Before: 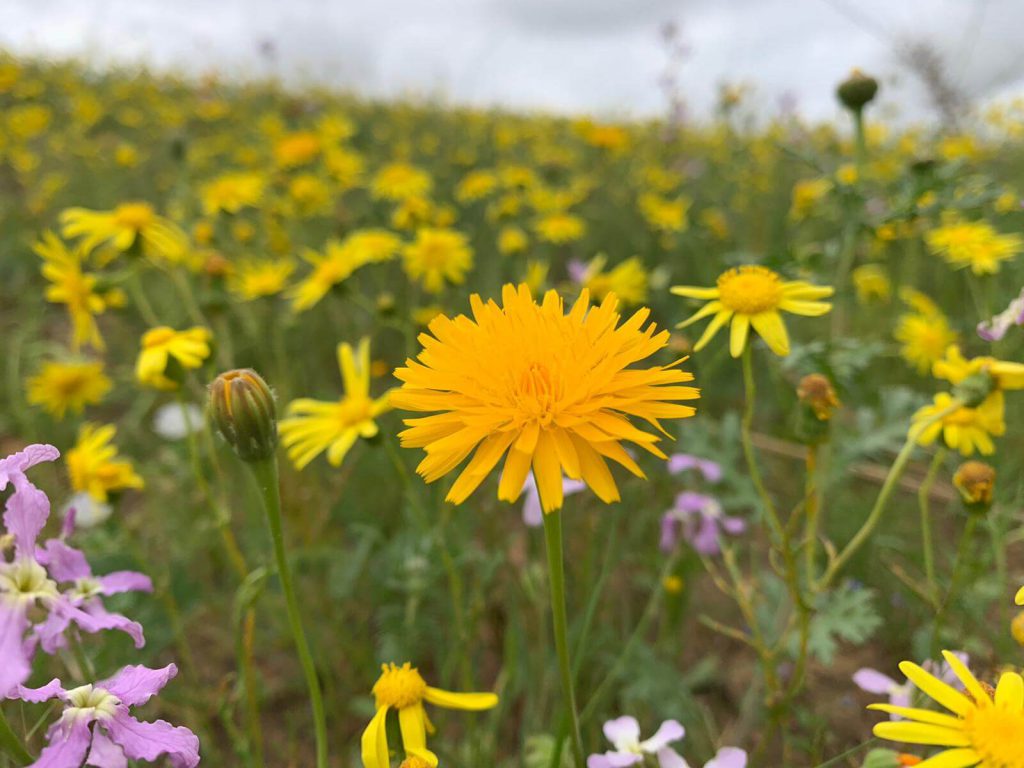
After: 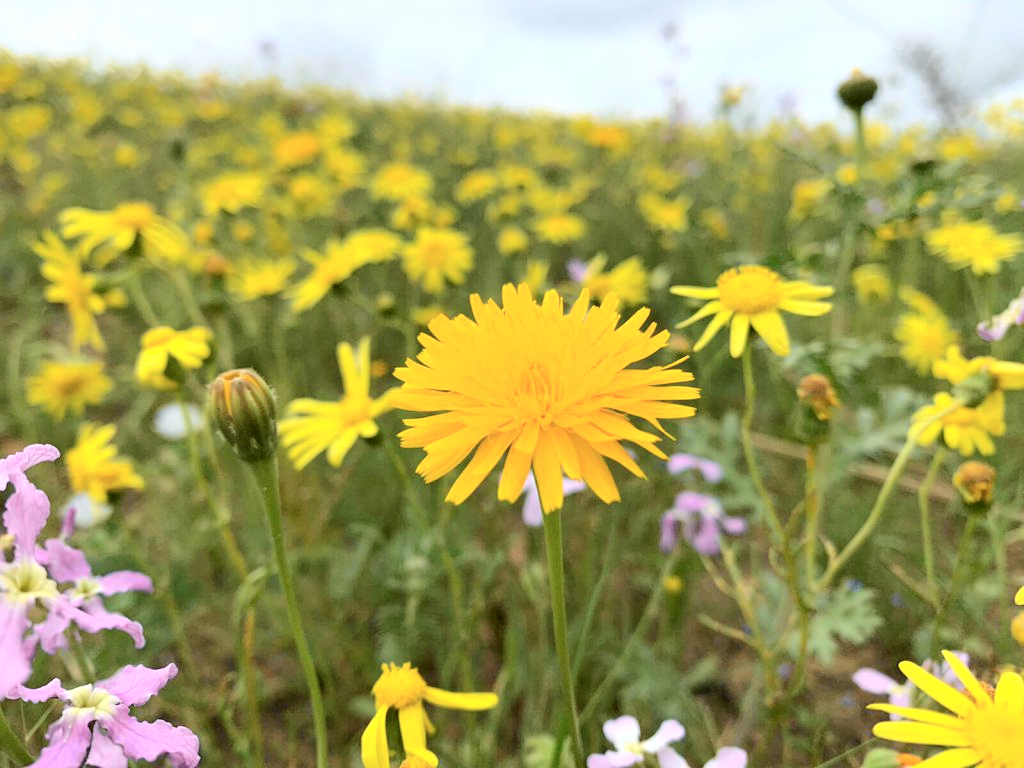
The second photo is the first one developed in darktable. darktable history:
levels: levels [0.073, 0.497, 0.972]
tone curve: curves: ch0 [(0, 0.023) (0.087, 0.065) (0.184, 0.168) (0.45, 0.54) (0.57, 0.683) (0.722, 0.825) (0.877, 0.948) (1, 1)]; ch1 [(0, 0) (0.388, 0.369) (0.44, 0.44) (0.489, 0.481) (0.534, 0.528) (0.657, 0.655) (1, 1)]; ch2 [(0, 0) (0.353, 0.317) (0.408, 0.427) (0.472, 0.46) (0.5, 0.488) (0.537, 0.518) (0.576, 0.592) (0.625, 0.631) (1, 1)], color space Lab, independent channels, preserve colors none
